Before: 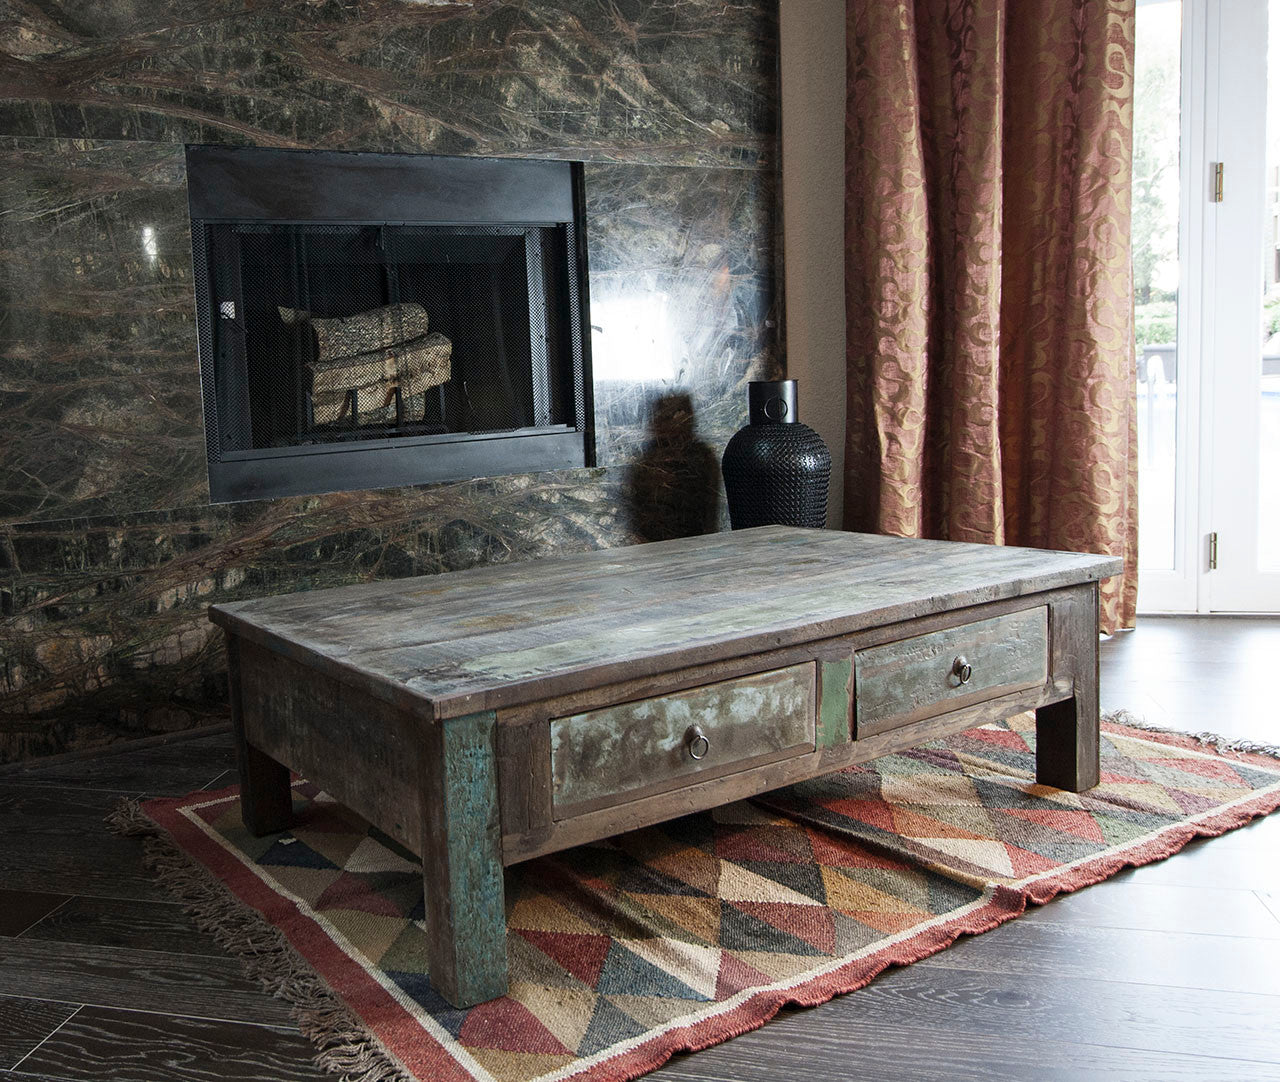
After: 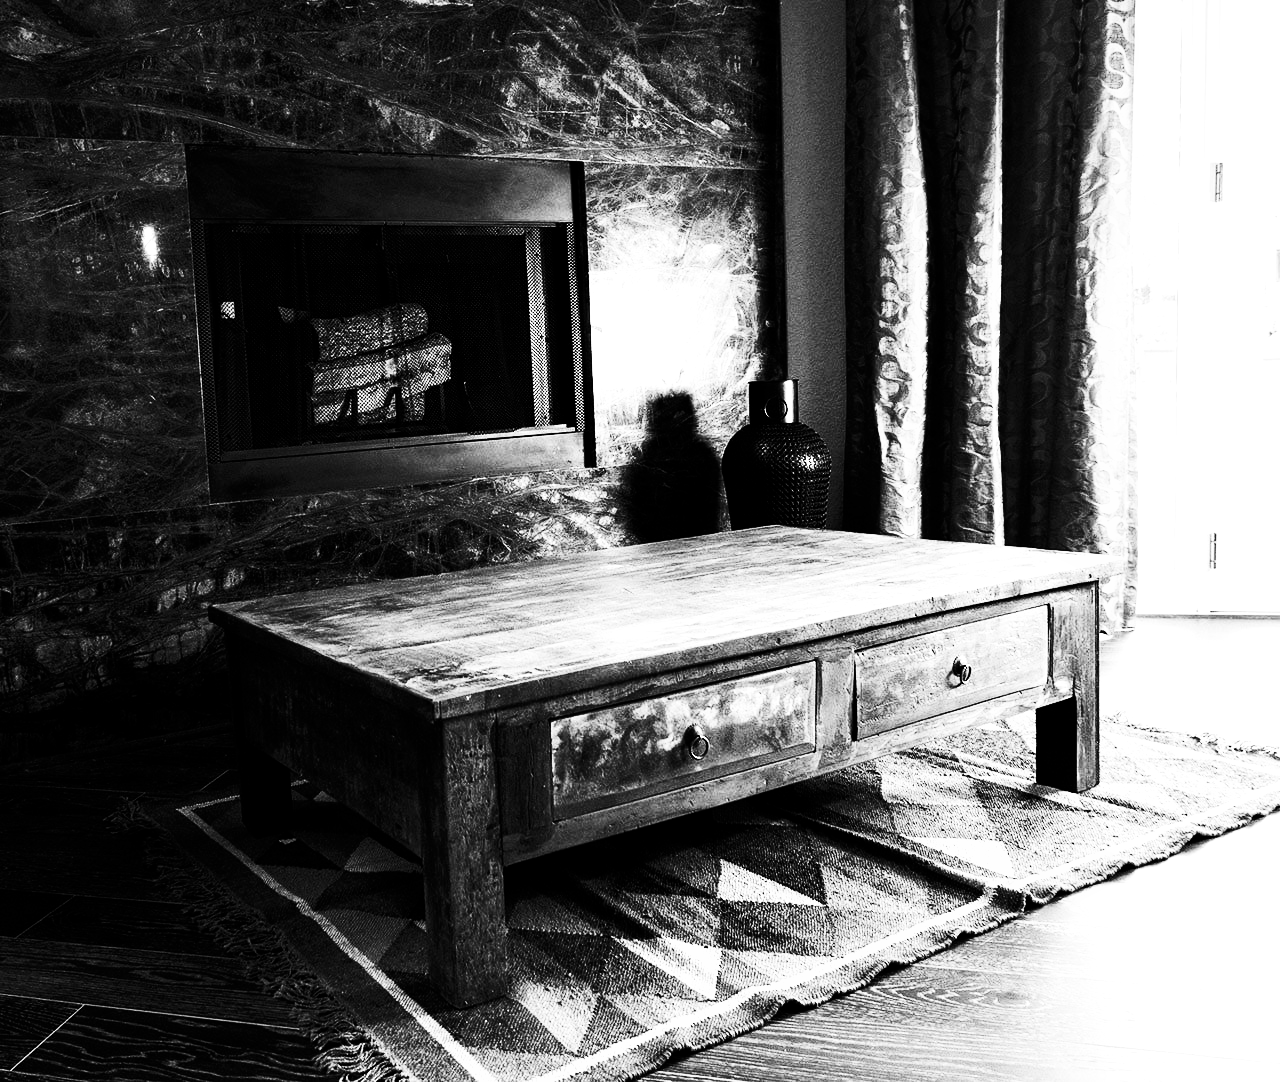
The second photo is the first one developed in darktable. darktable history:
filmic rgb: black relative exposure -8.2 EV, white relative exposure 2.2 EV, threshold 3 EV, hardness 7.11, latitude 75%, contrast 1.325, highlights saturation mix -2%, shadows ↔ highlights balance 30%, preserve chrominance no, color science v5 (2021), contrast in shadows safe, contrast in highlights safe, enable highlight reconstruction true
contrast brightness saturation: contrast 0.4, brightness 0.05, saturation 0.25
monochrome: on, module defaults
tone equalizer: -8 EV 0.001 EV, -7 EV -0.002 EV, -6 EV 0.002 EV, -5 EV -0.03 EV, -4 EV -0.116 EV, -3 EV -0.169 EV, -2 EV 0.24 EV, -1 EV 0.702 EV, +0 EV 0.493 EV
